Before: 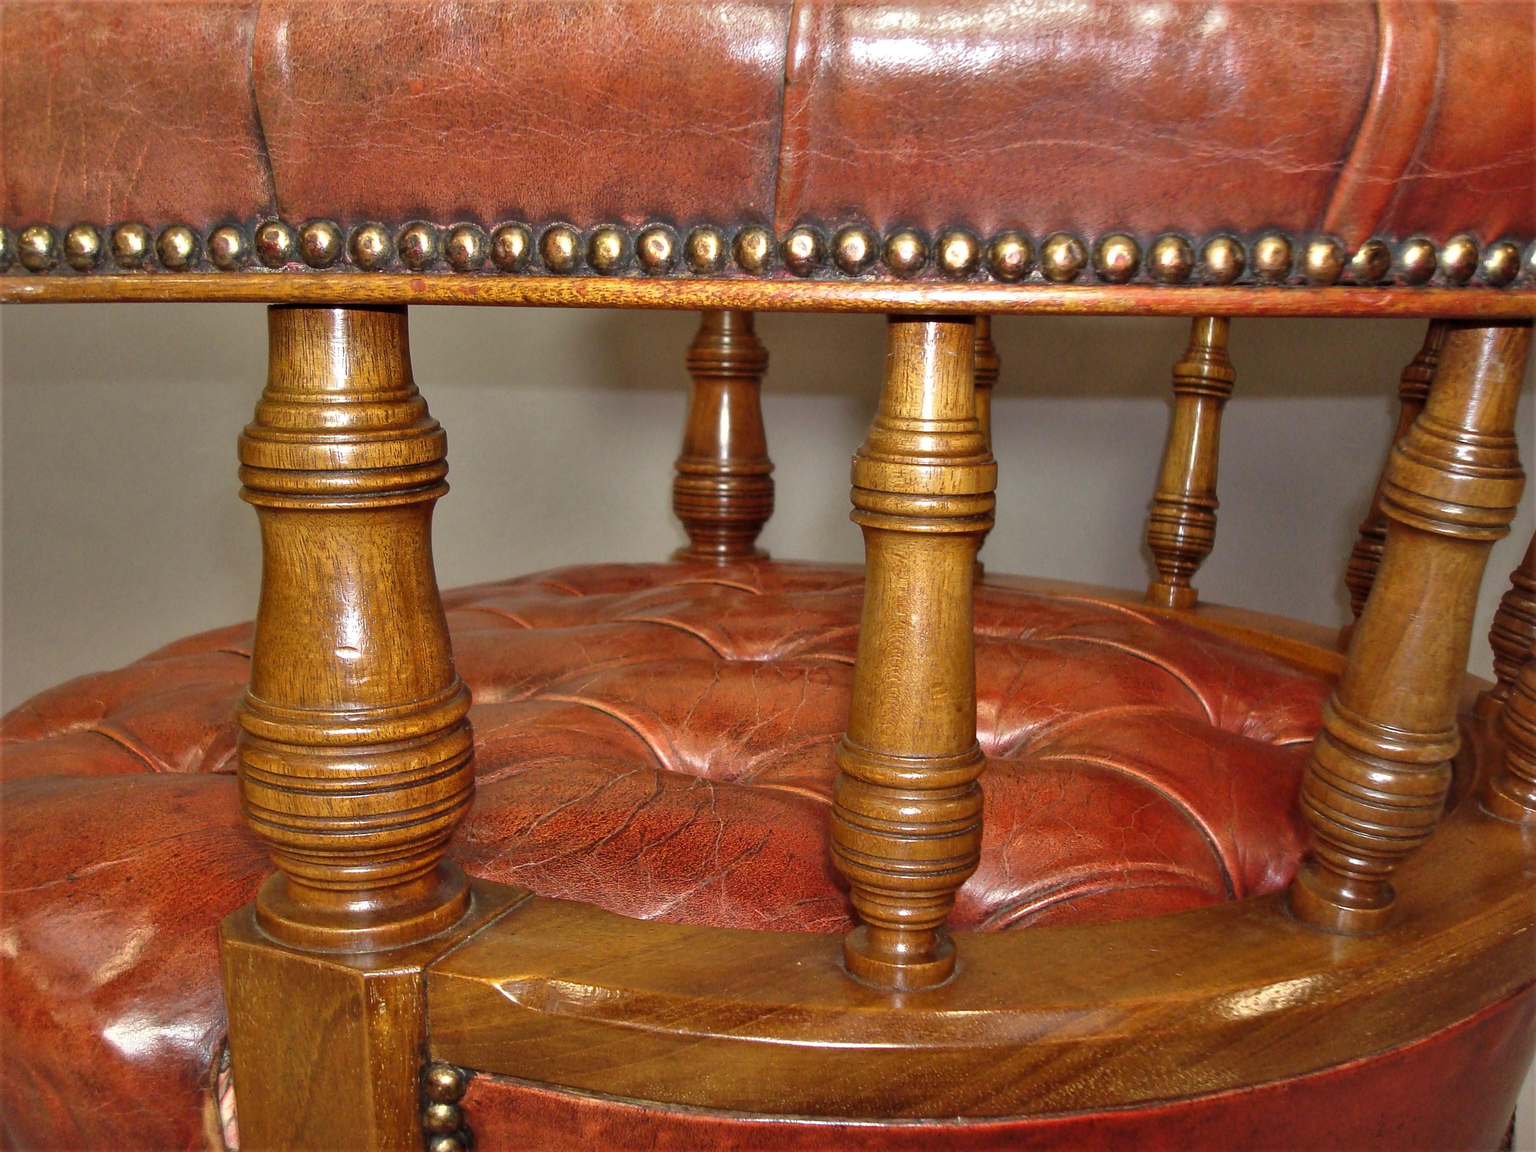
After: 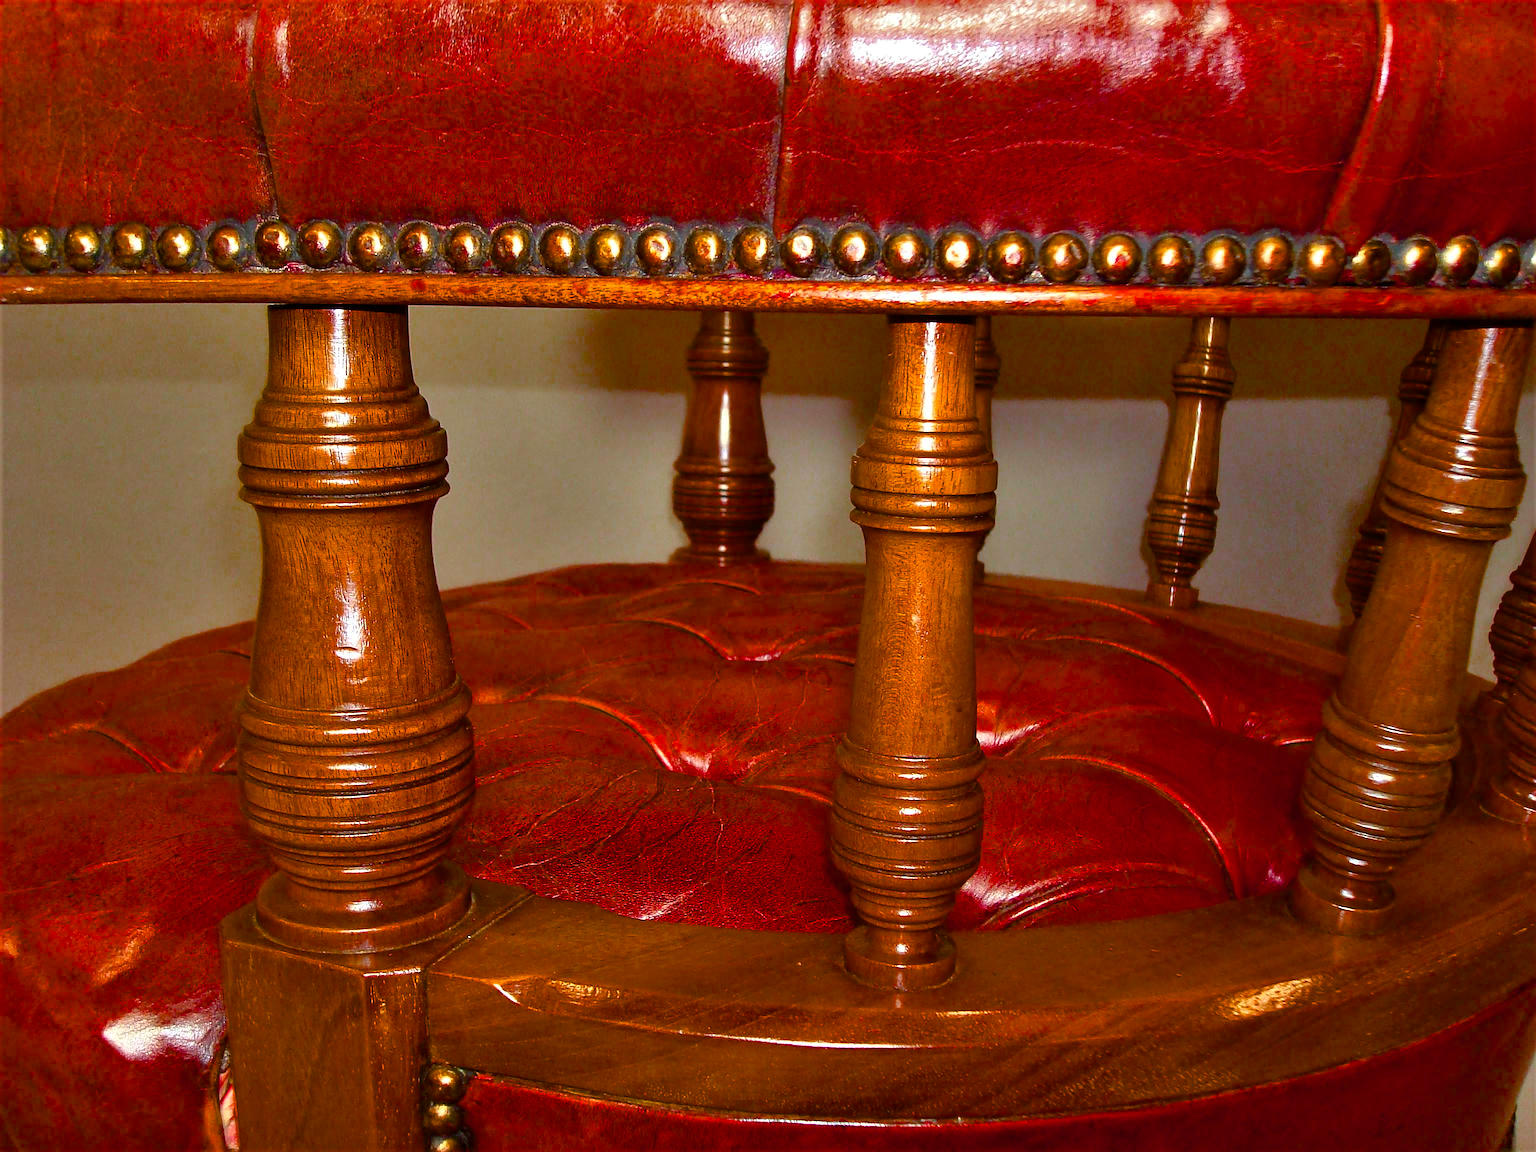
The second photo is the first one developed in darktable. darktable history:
sharpen: on, module defaults
color balance rgb: linear chroma grading › global chroma 14.357%, perceptual saturation grading › global saturation 37.231%, perceptual saturation grading › shadows 35.814%, saturation formula JzAzBz (2021)
color zones: curves: ch1 [(0.235, 0.558) (0.75, 0.5)]; ch2 [(0.25, 0.462) (0.749, 0.457)]
